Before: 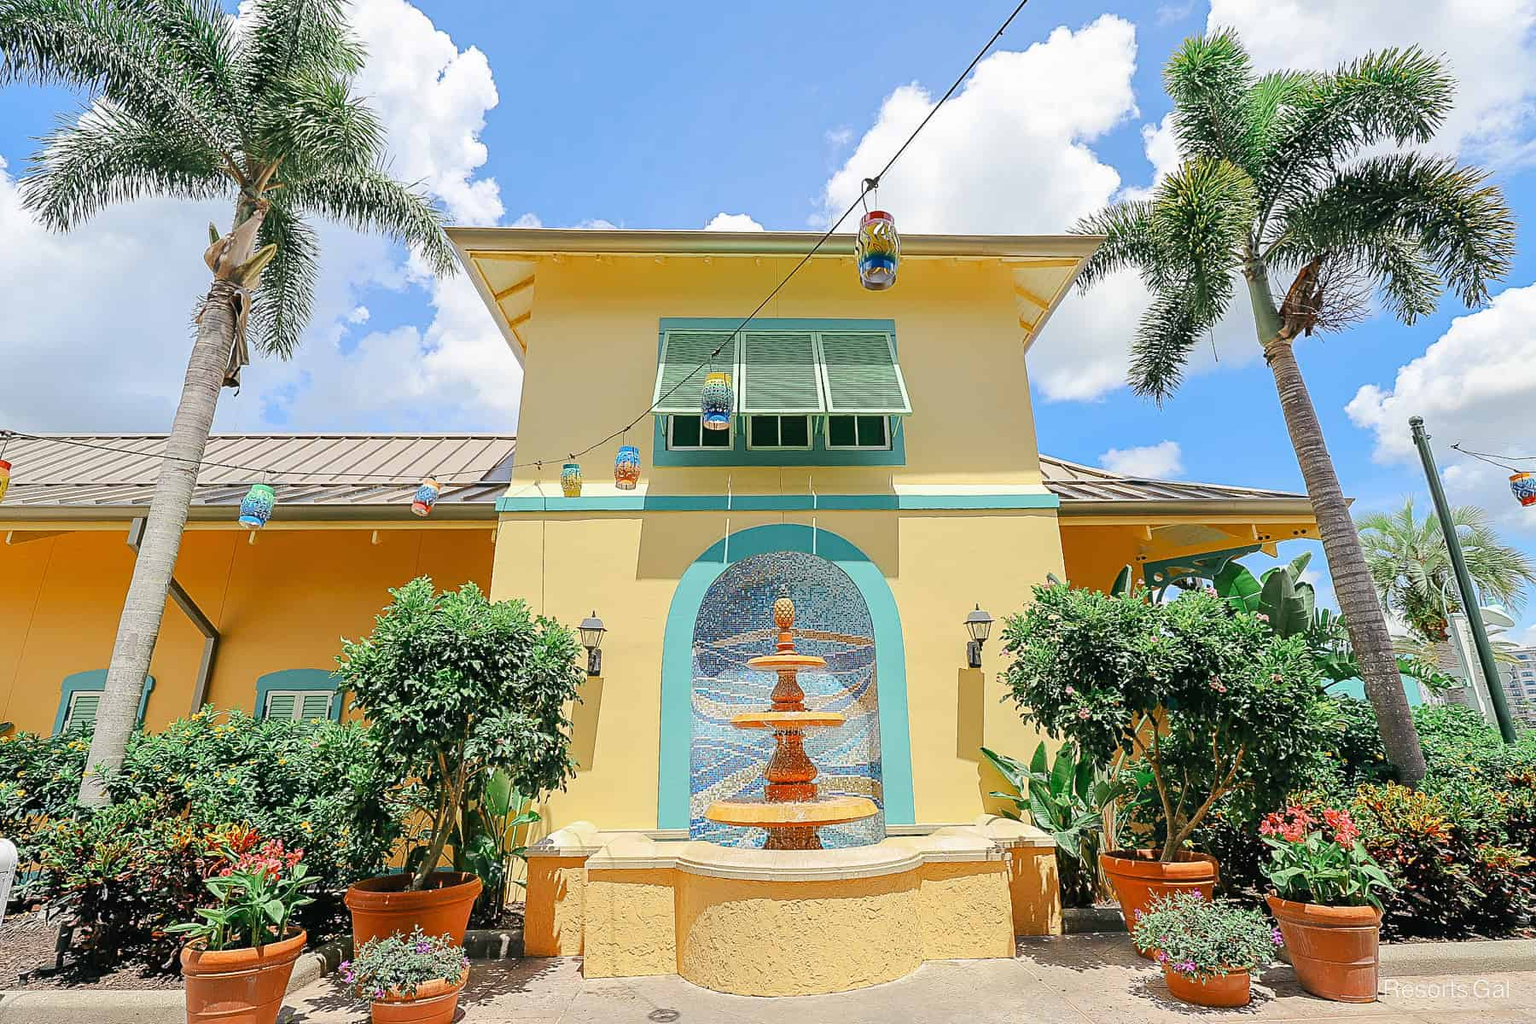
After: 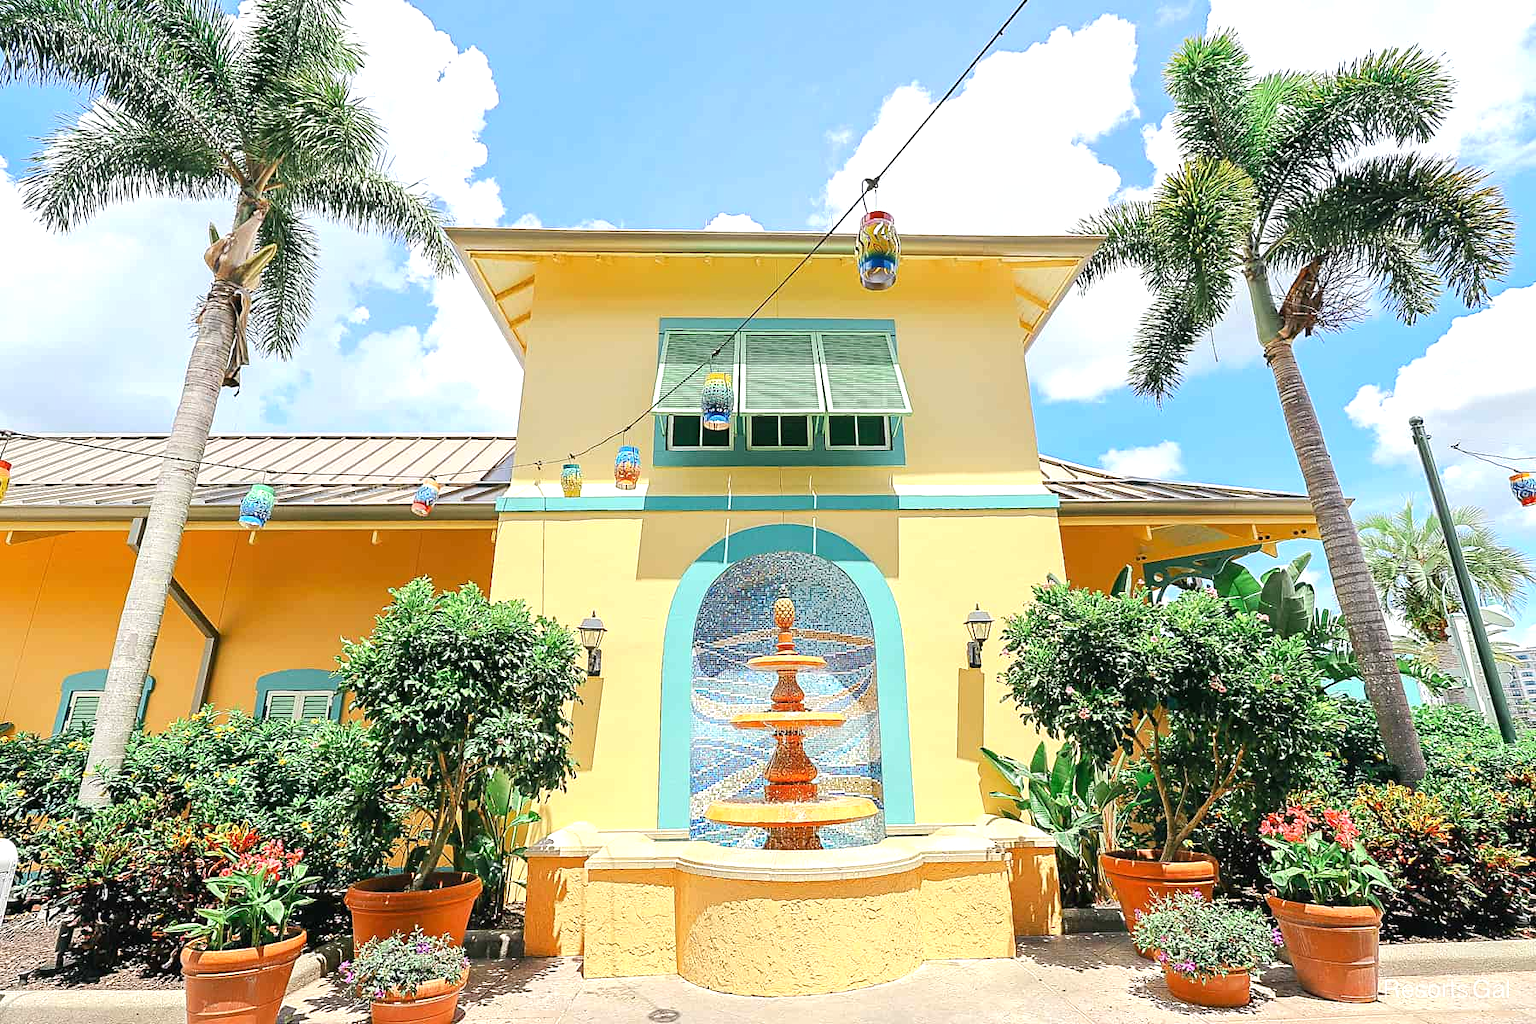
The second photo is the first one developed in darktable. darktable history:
exposure: exposure 0.565 EV, compensate exposure bias true, compensate highlight preservation false
